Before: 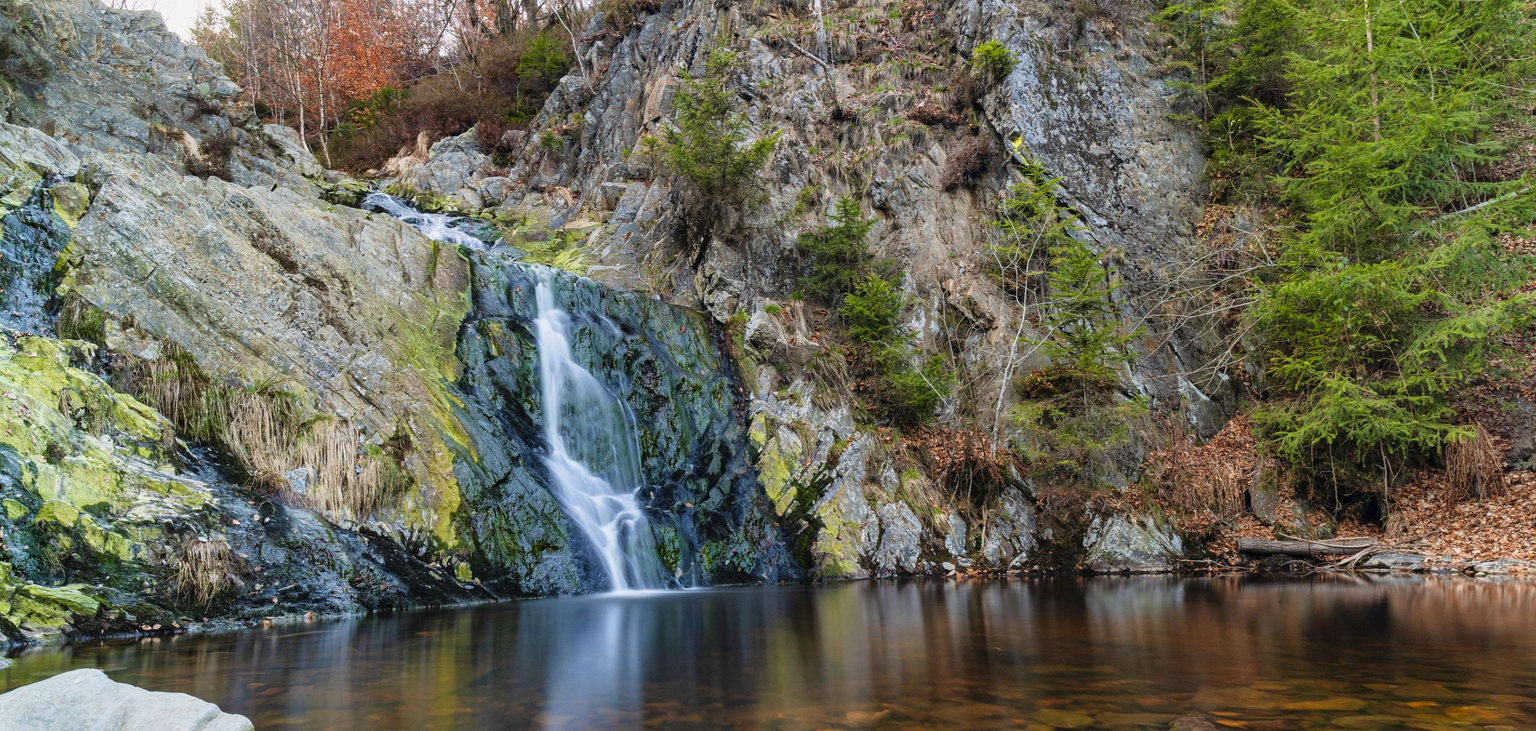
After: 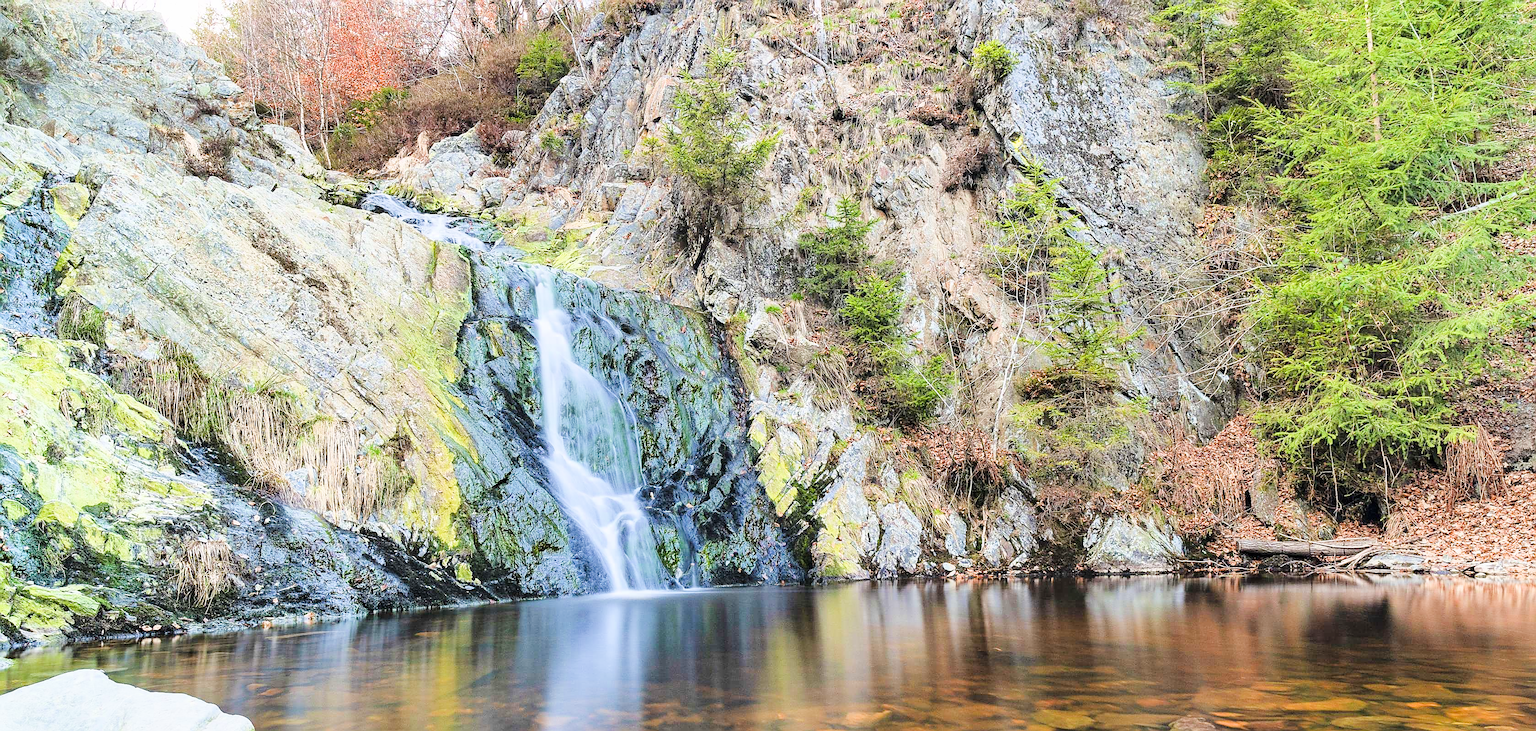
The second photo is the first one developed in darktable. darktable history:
filmic rgb: black relative exposure -7.65 EV, white relative exposure 4.56 EV, hardness 3.61, contrast 1.05
exposure: exposure 2 EV, compensate exposure bias true, compensate highlight preservation false
white balance: red 1, blue 1
sharpen: radius 1.4, amount 1.25, threshold 0.7
